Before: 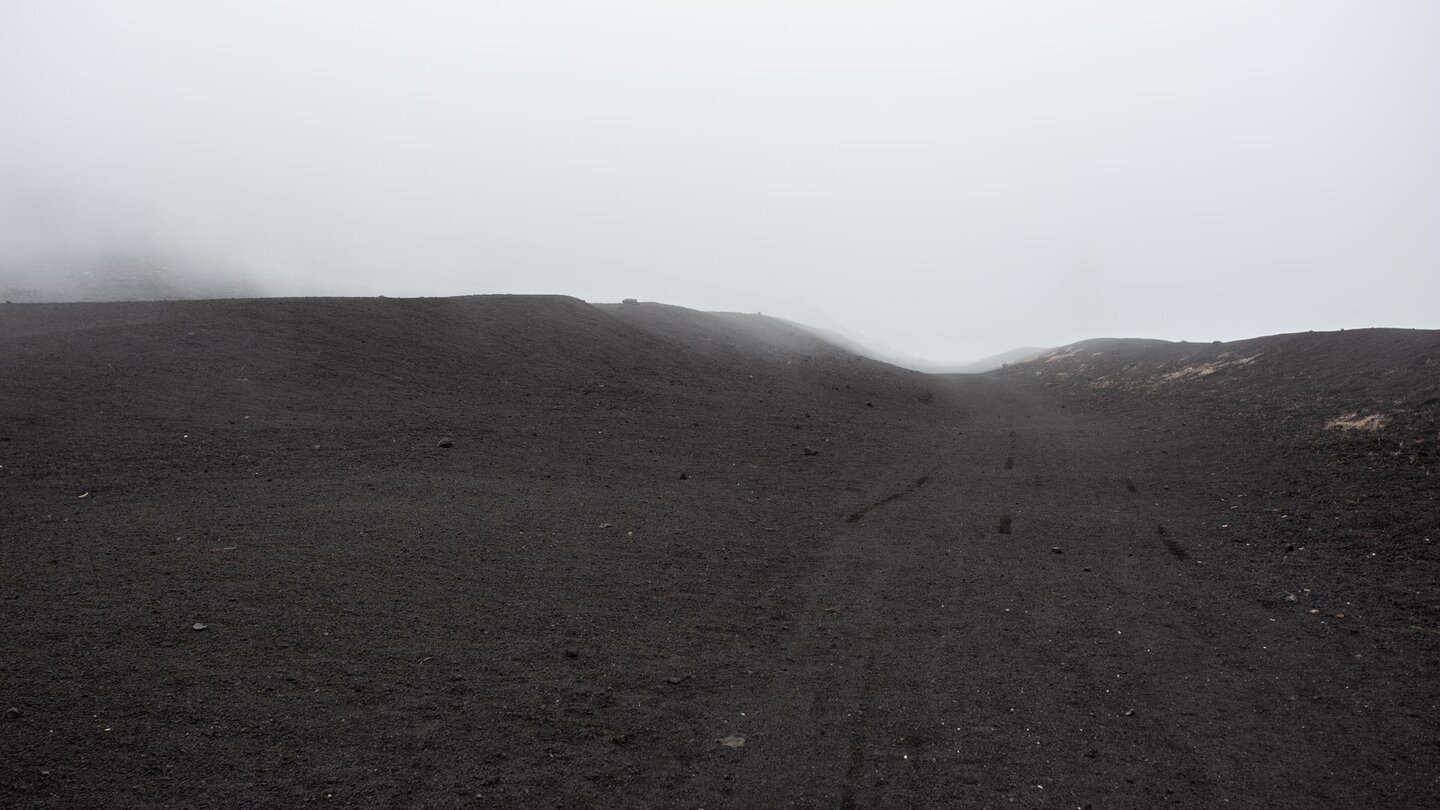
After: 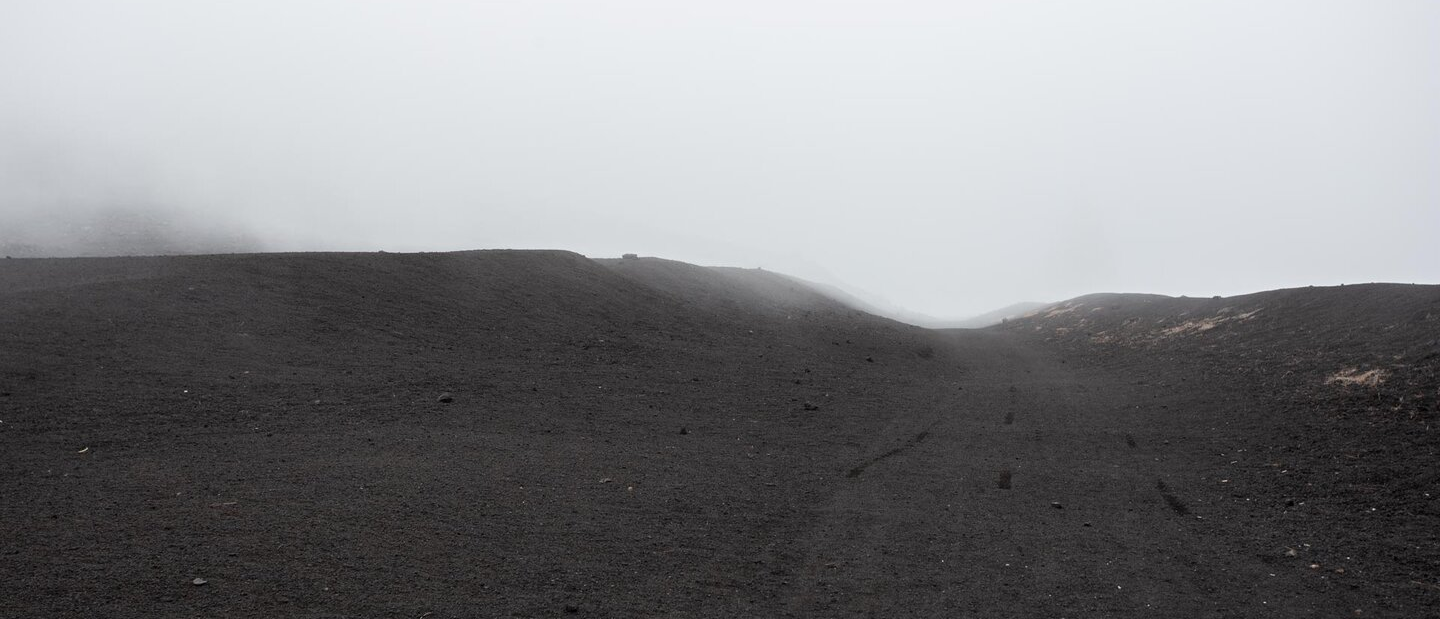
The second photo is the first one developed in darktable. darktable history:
crop: top 5.587%, bottom 17.914%
